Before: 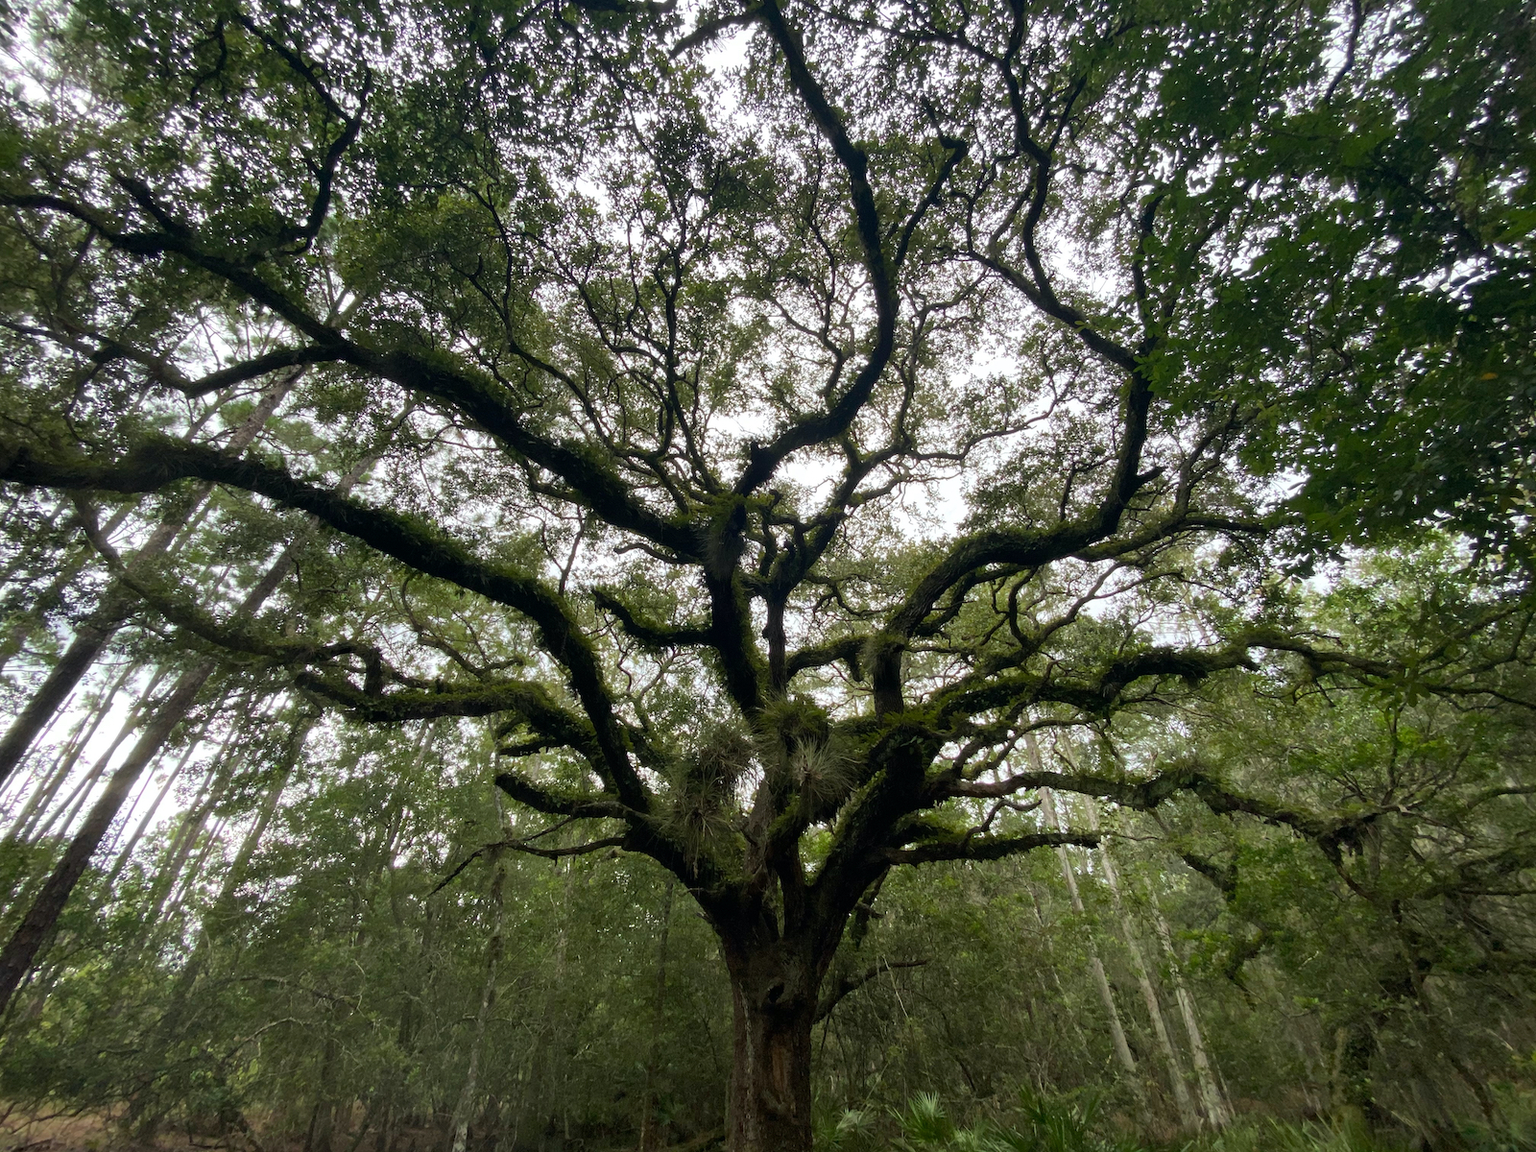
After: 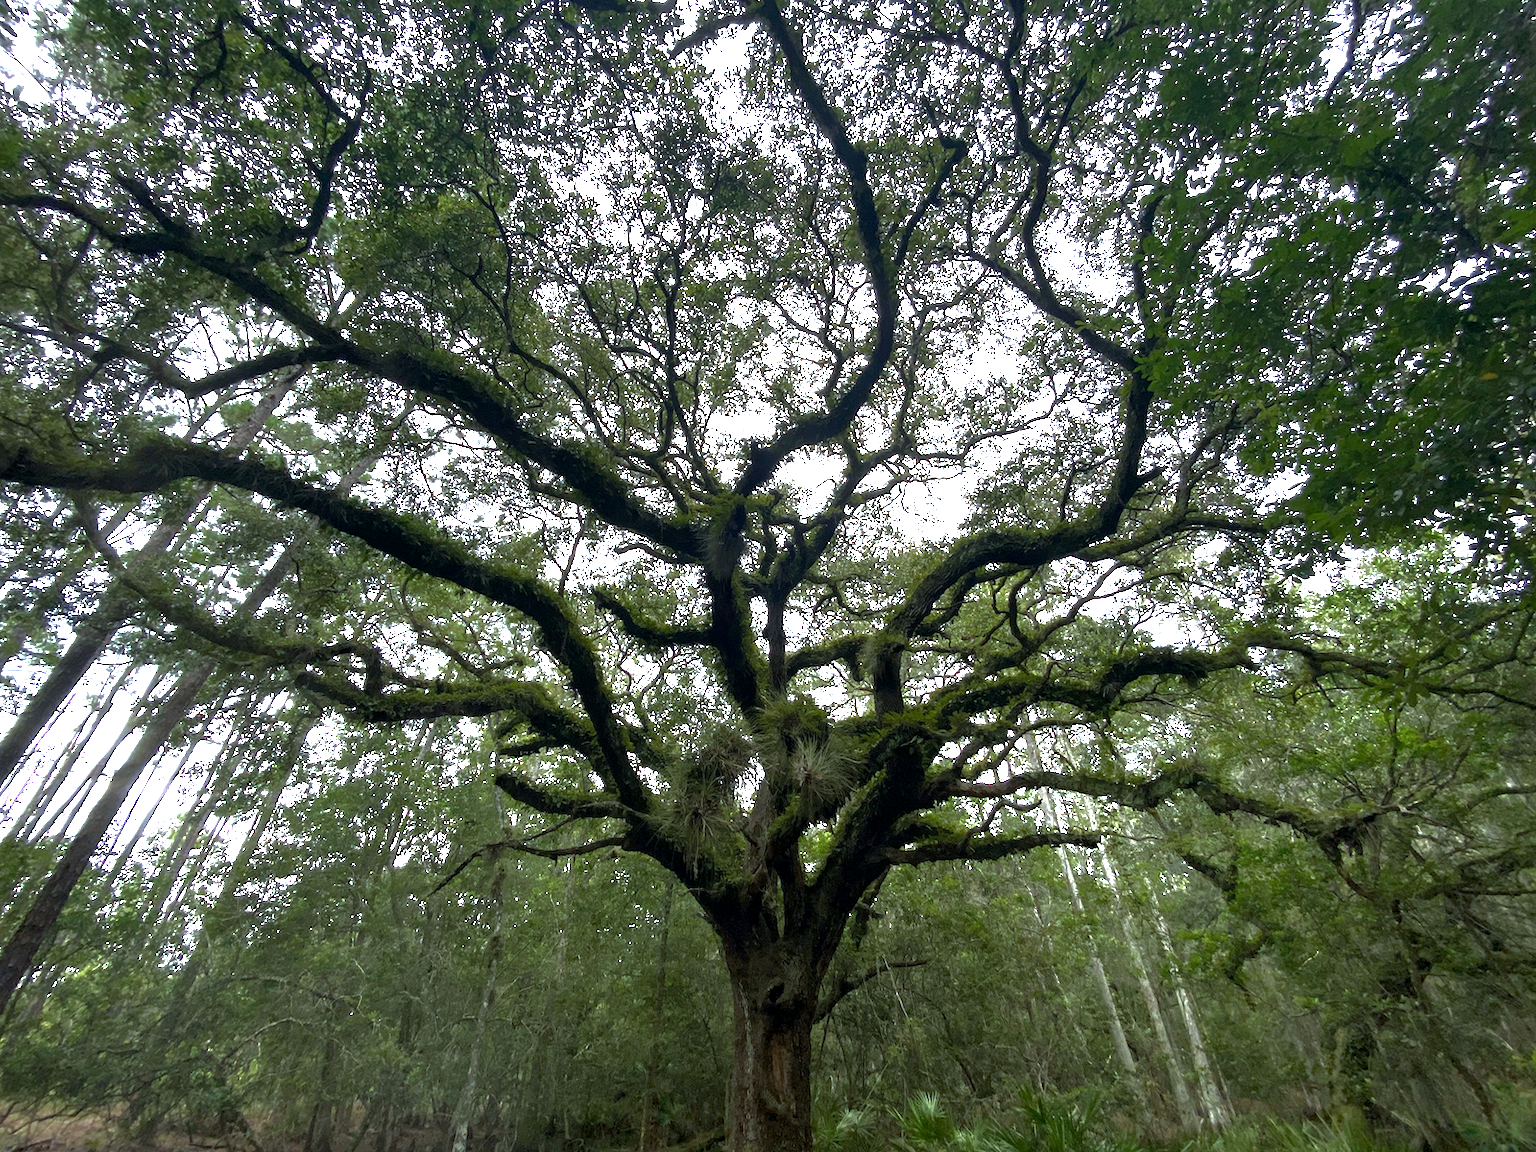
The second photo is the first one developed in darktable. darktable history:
exposure: black level correction 0, exposure 1.3 EV, compensate highlight preservation false
white balance: red 0.924, blue 1.095
base curve: curves: ch0 [(0, 0) (0.826, 0.587) (1, 1)]
local contrast: highlights 100%, shadows 100%, detail 120%, midtone range 0.2
